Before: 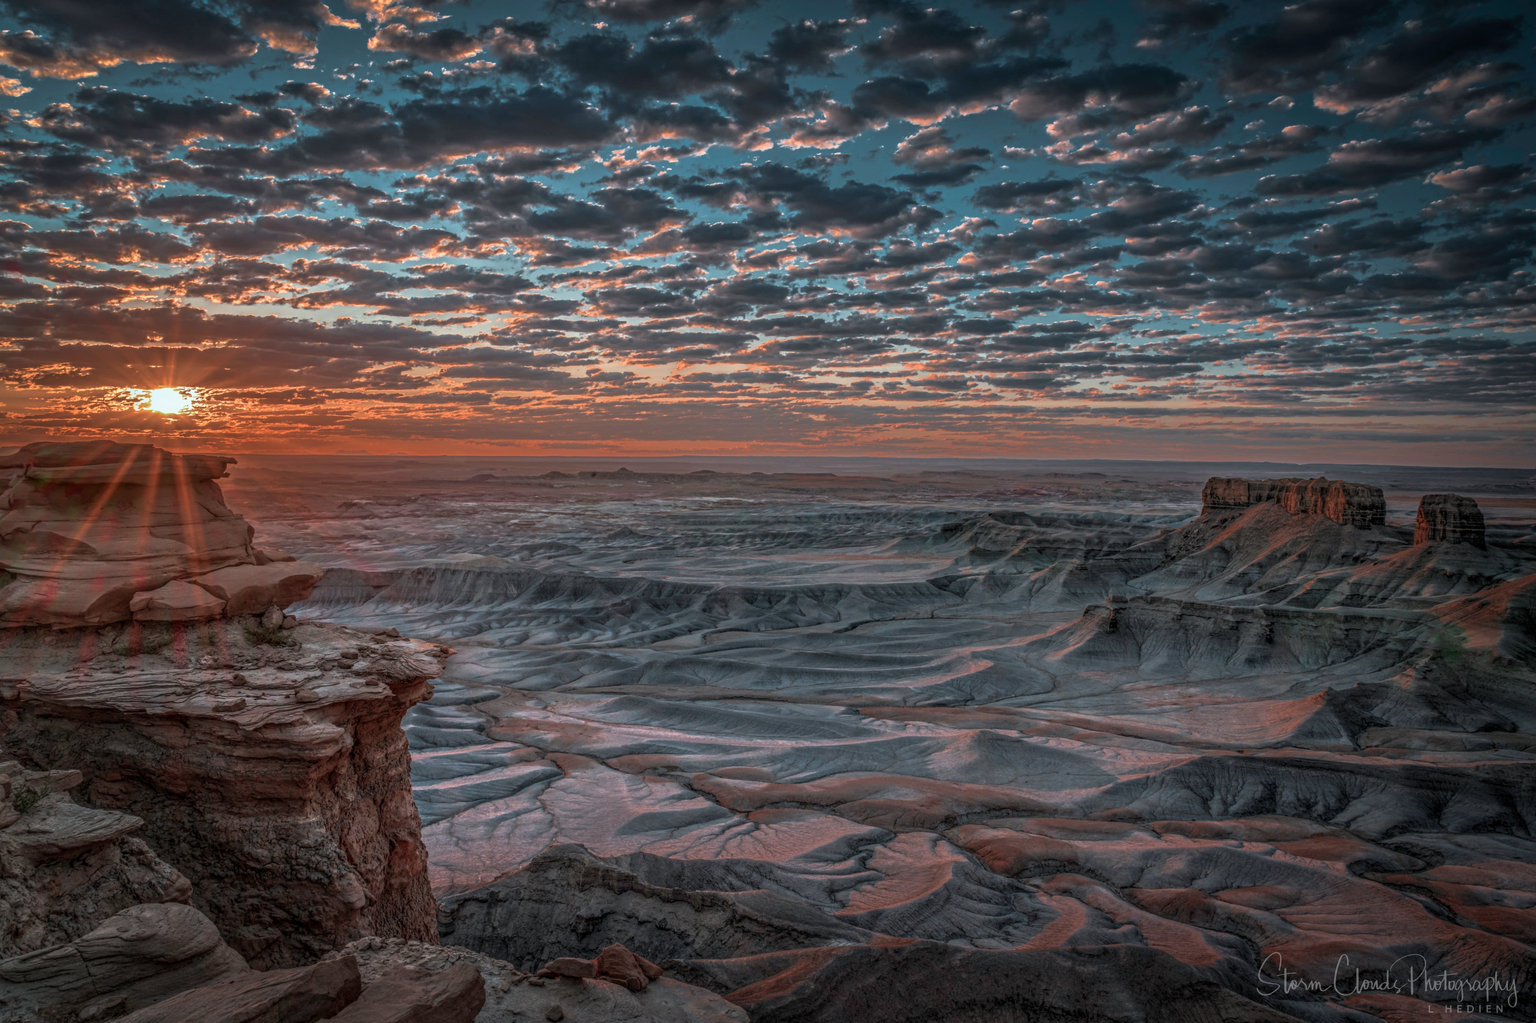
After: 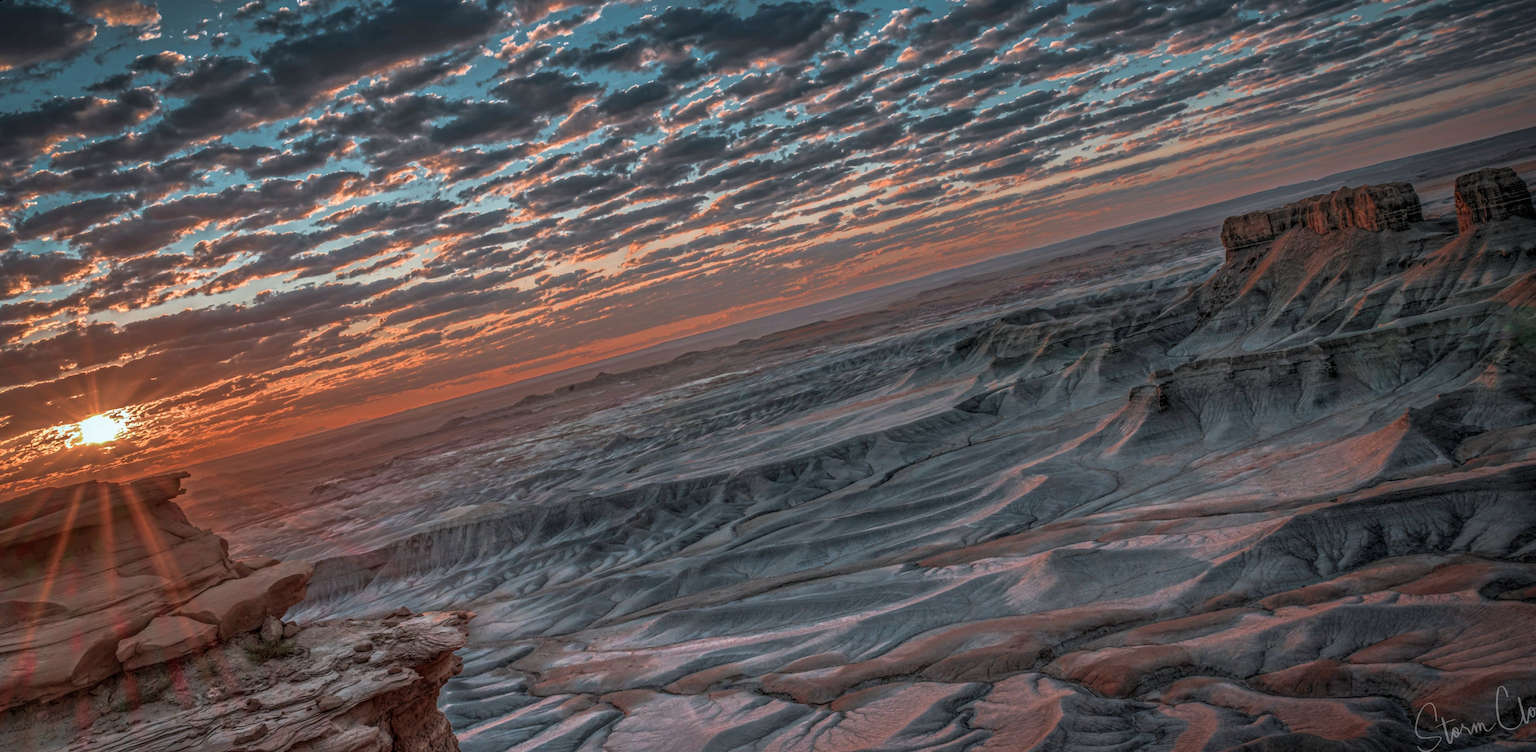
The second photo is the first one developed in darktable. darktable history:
rotate and perspective: rotation -14.8°, crop left 0.1, crop right 0.903, crop top 0.25, crop bottom 0.748
contrast brightness saturation: saturation -0.05
tone equalizer: on, module defaults
